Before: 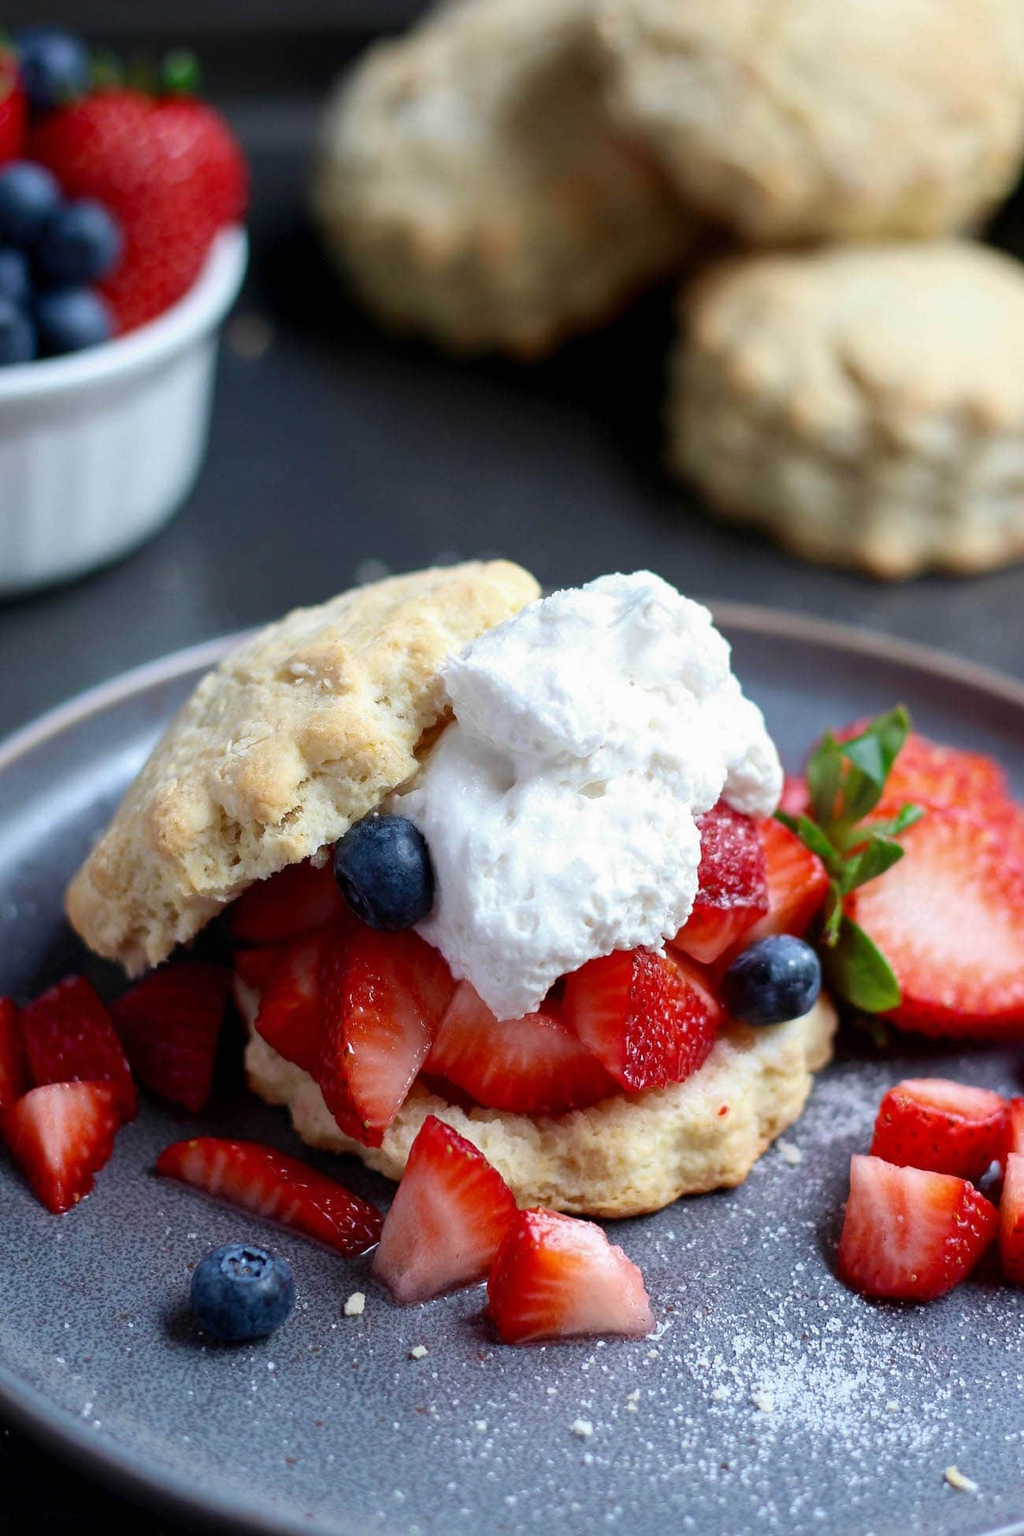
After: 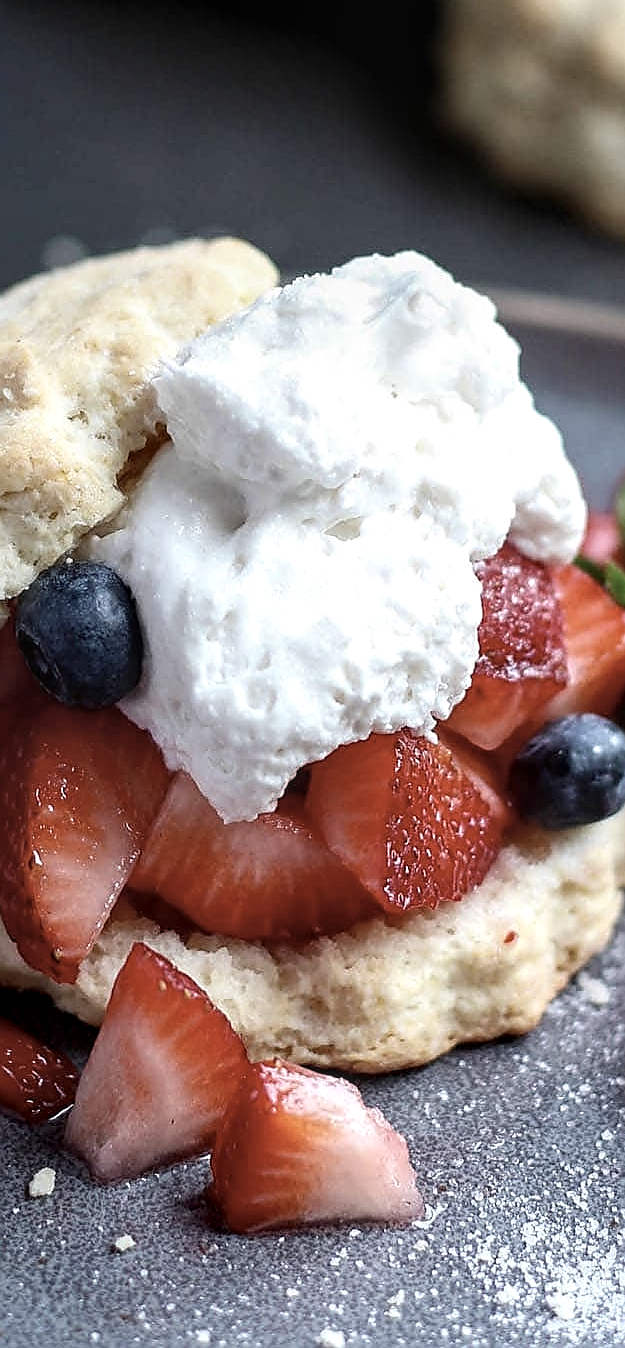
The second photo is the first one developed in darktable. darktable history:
local contrast: on, module defaults
crop: left 31.398%, top 24.286%, right 20.46%, bottom 6.538%
sharpen: radius 1.388, amount 1.26, threshold 0.678
contrast brightness saturation: contrast 0.099, saturation -0.367
levels: levels [0, 0.48, 0.961]
